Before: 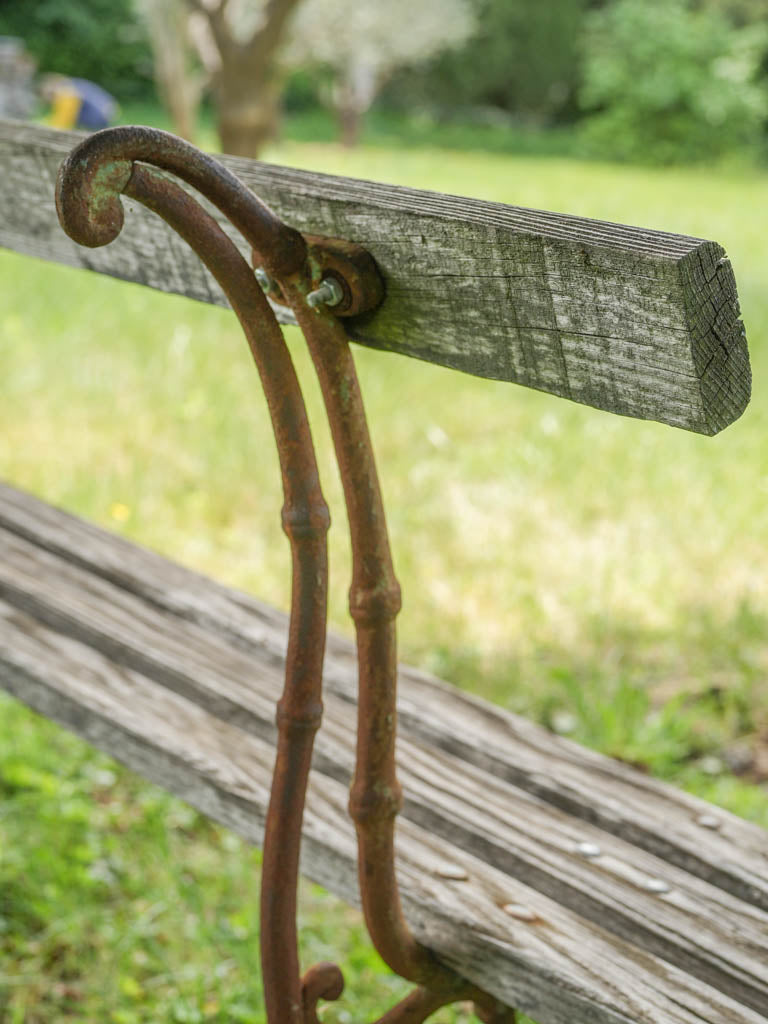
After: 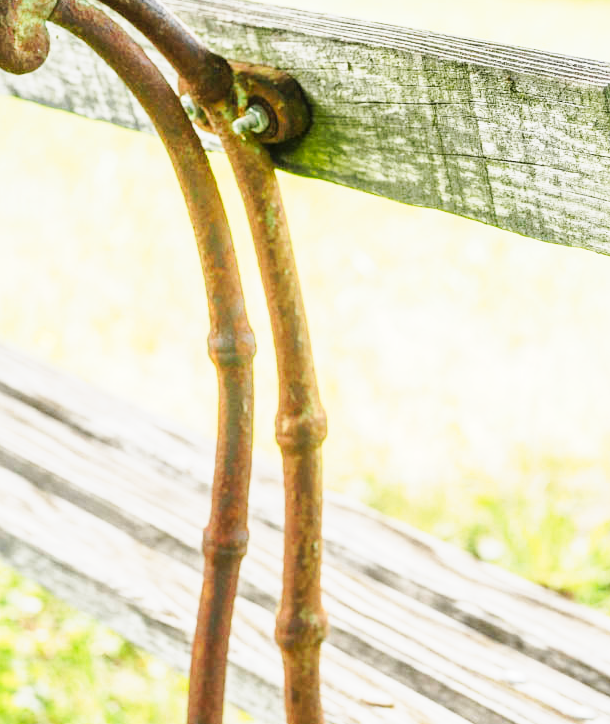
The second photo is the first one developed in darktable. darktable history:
crop: left 9.712%, top 16.928%, right 10.845%, bottom 12.332%
tone curve: curves: ch0 [(0, 0) (0.003, 0.004) (0.011, 0.016) (0.025, 0.035) (0.044, 0.062) (0.069, 0.097) (0.1, 0.143) (0.136, 0.205) (0.177, 0.276) (0.224, 0.36) (0.277, 0.461) (0.335, 0.584) (0.399, 0.686) (0.468, 0.783) (0.543, 0.868) (0.623, 0.927) (0.709, 0.96) (0.801, 0.974) (0.898, 0.986) (1, 1)], preserve colors none
